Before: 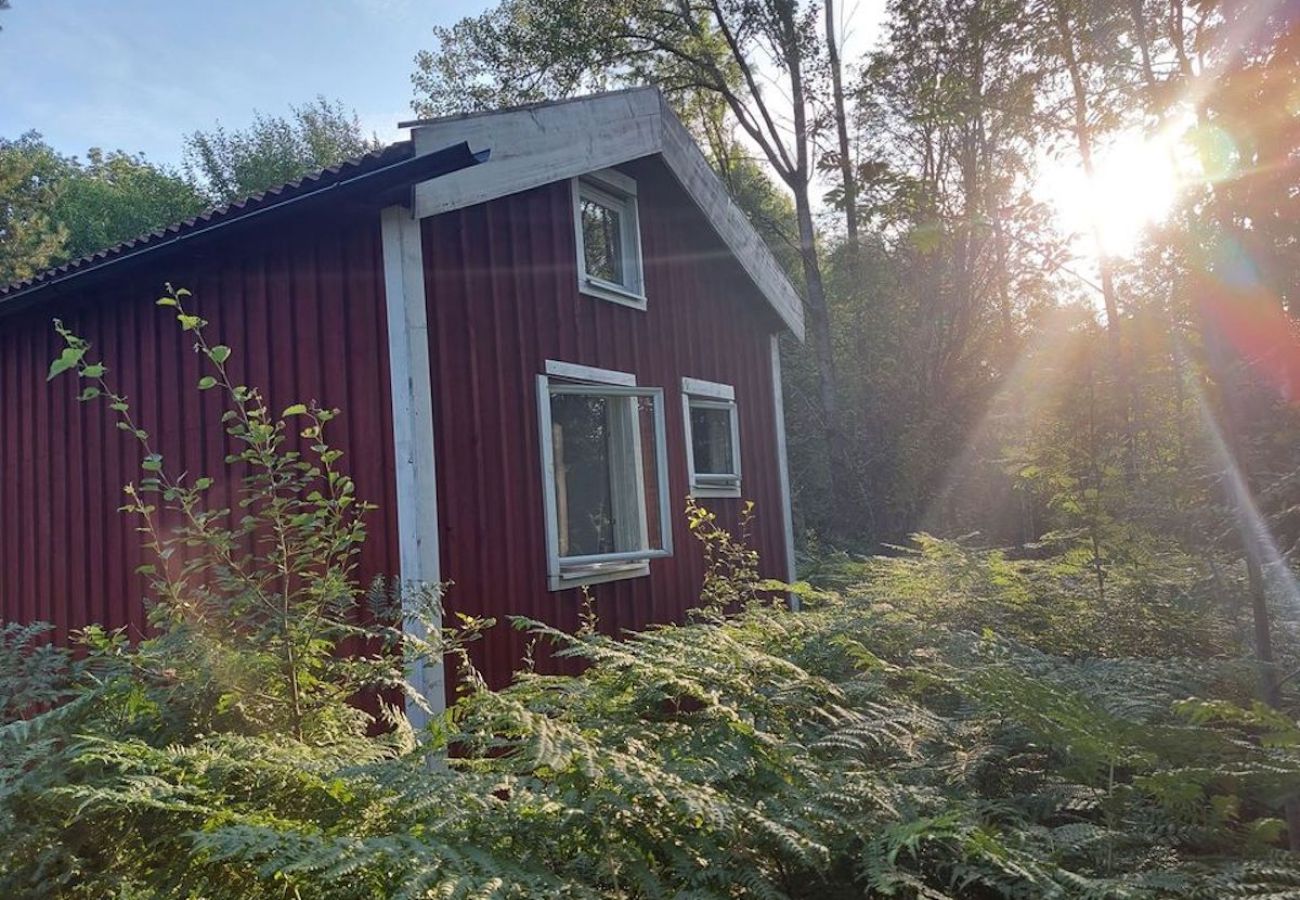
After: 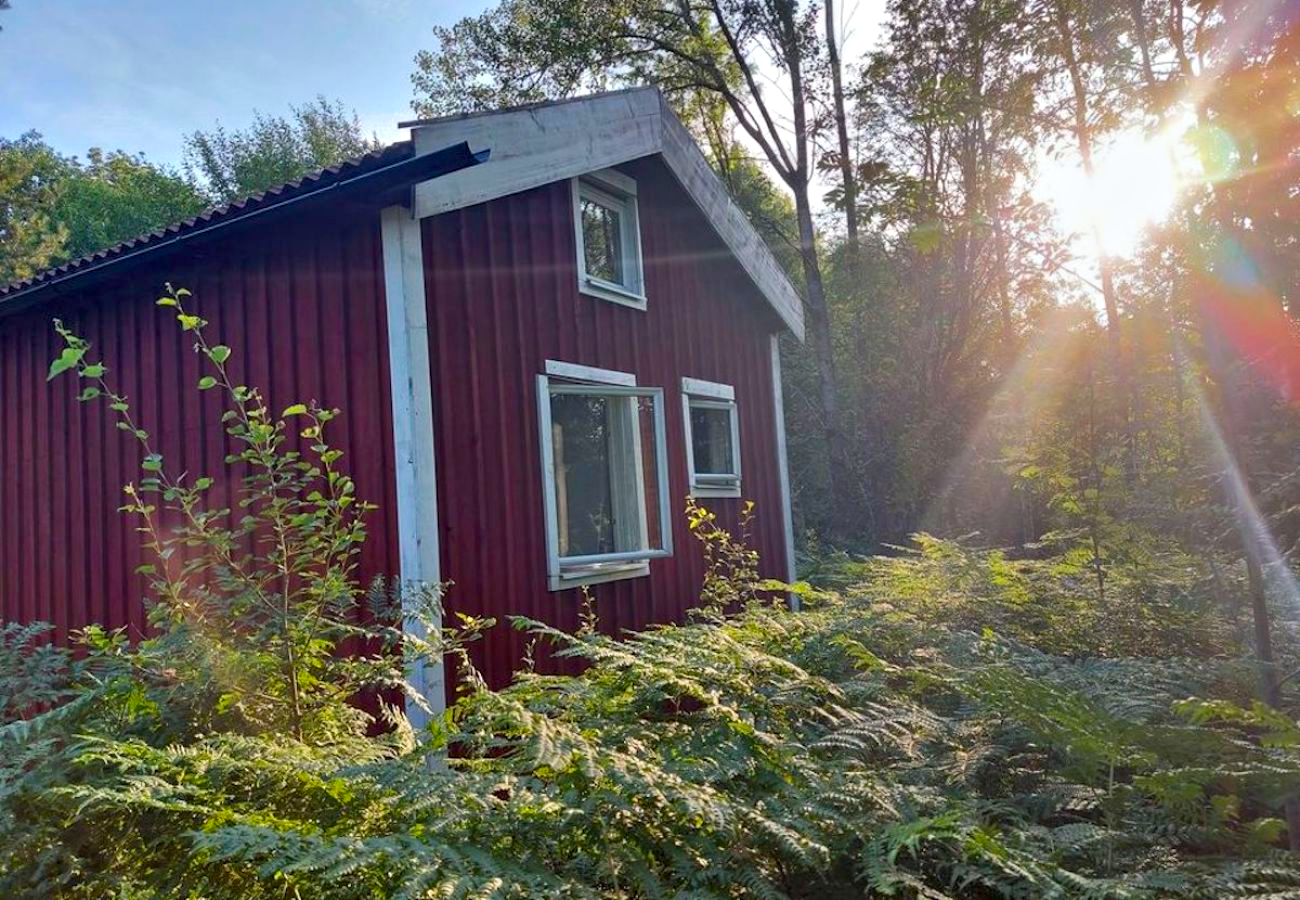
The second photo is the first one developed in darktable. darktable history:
contrast equalizer: octaves 7, y [[0.528, 0.548, 0.563, 0.562, 0.546, 0.526], [0.55 ×6], [0 ×6], [0 ×6], [0 ×6]]
color balance rgb: linear chroma grading › global chroma 9.034%, perceptual saturation grading › global saturation 25.448%, global vibrance -17.401%, contrast -6.342%
